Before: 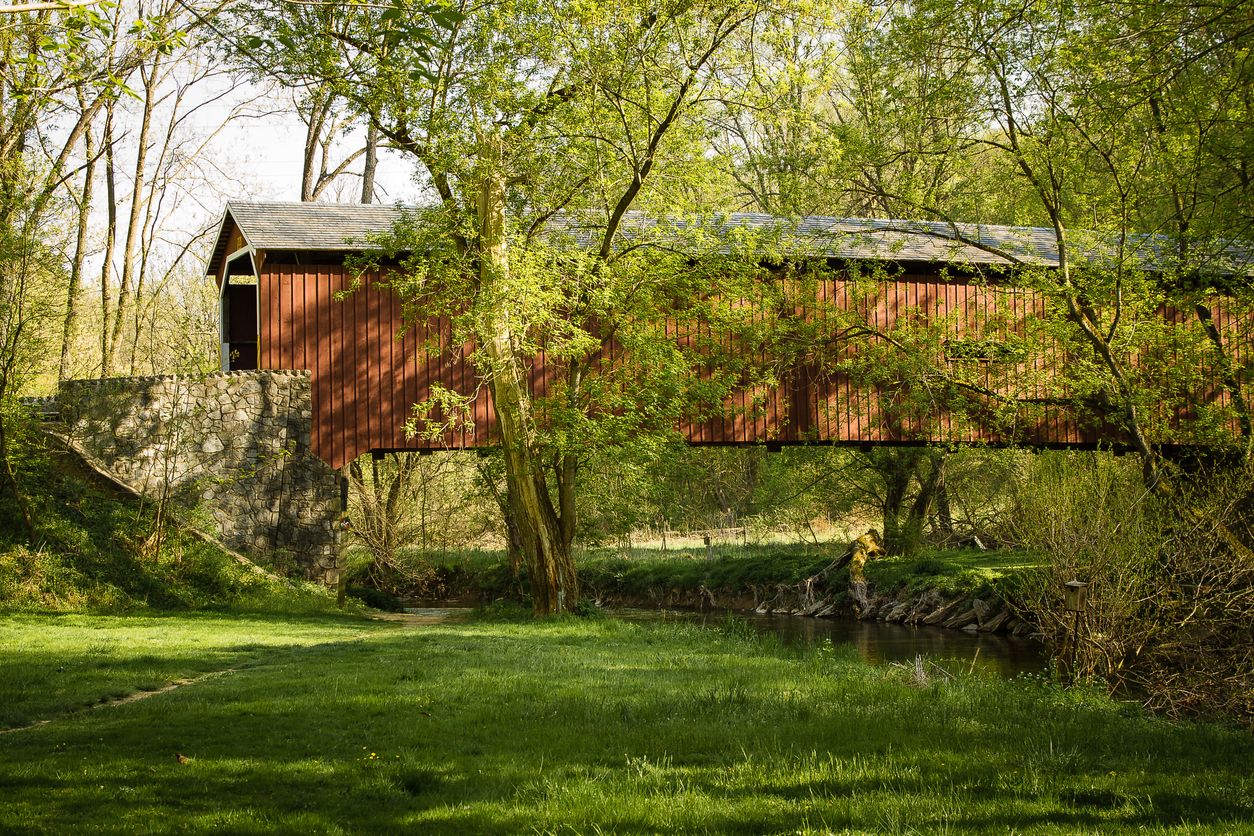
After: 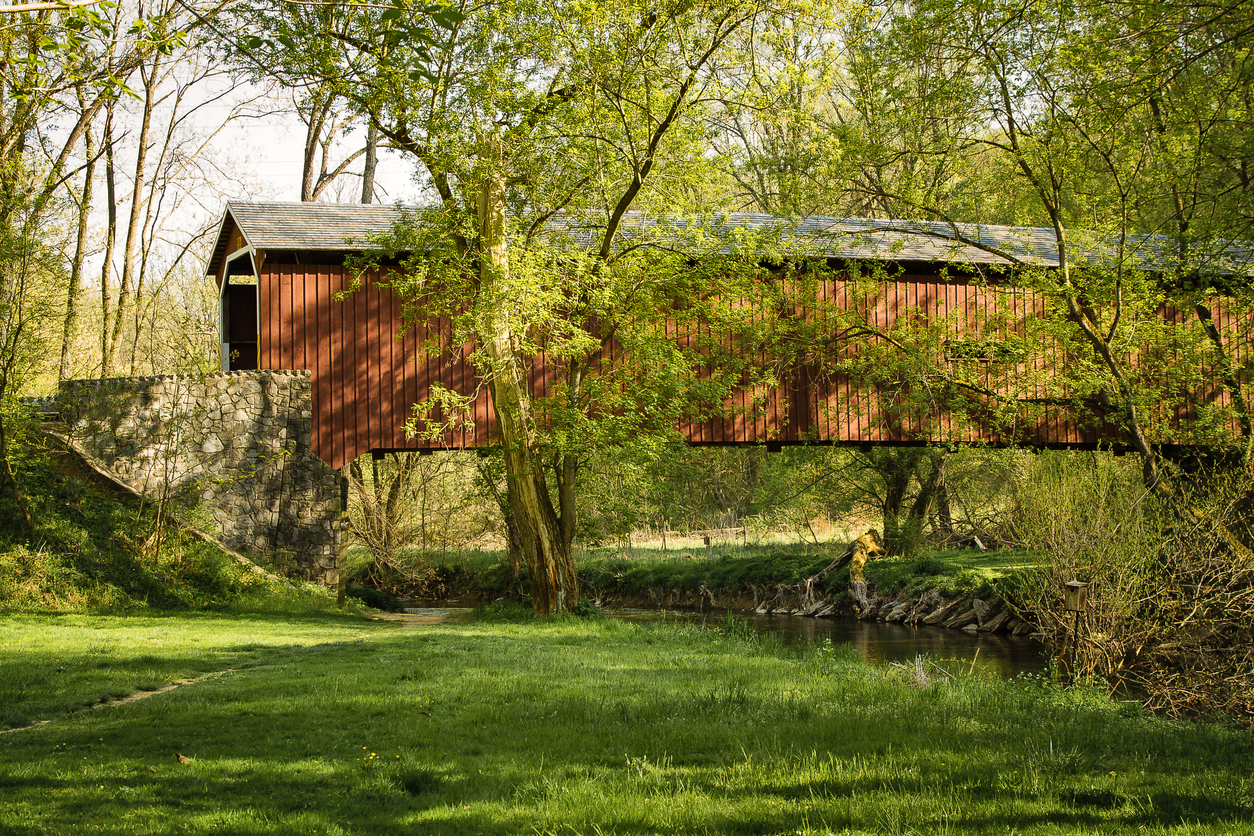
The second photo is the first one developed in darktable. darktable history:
white balance: red 1.009, blue 0.985
shadows and highlights: shadows 60, soften with gaussian
